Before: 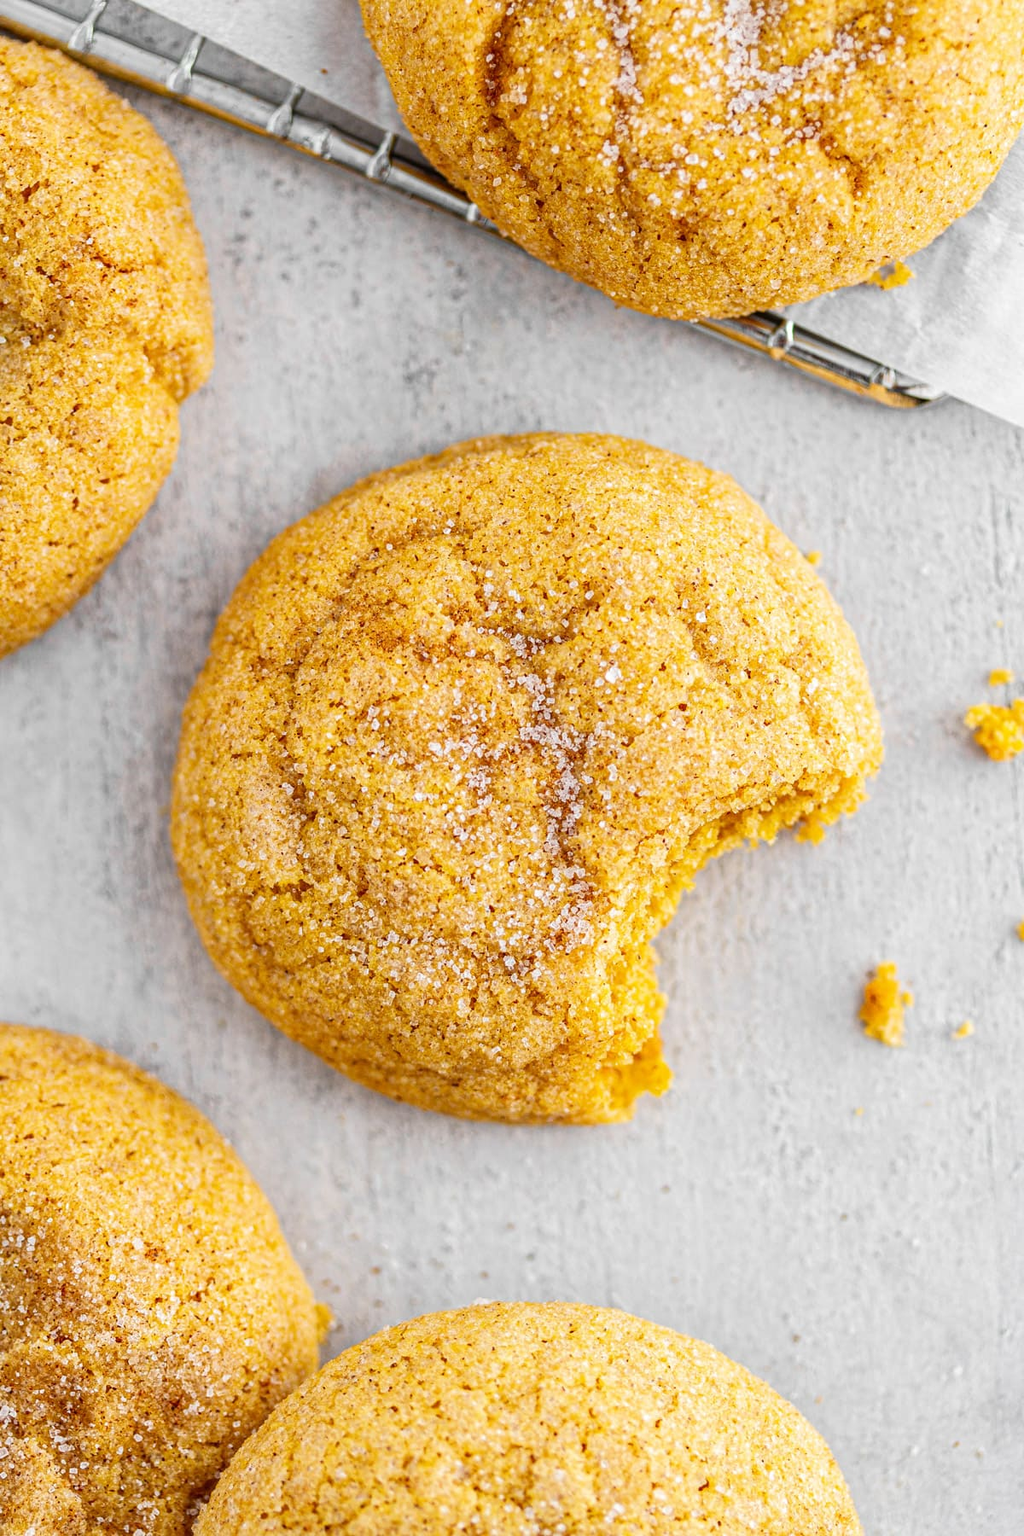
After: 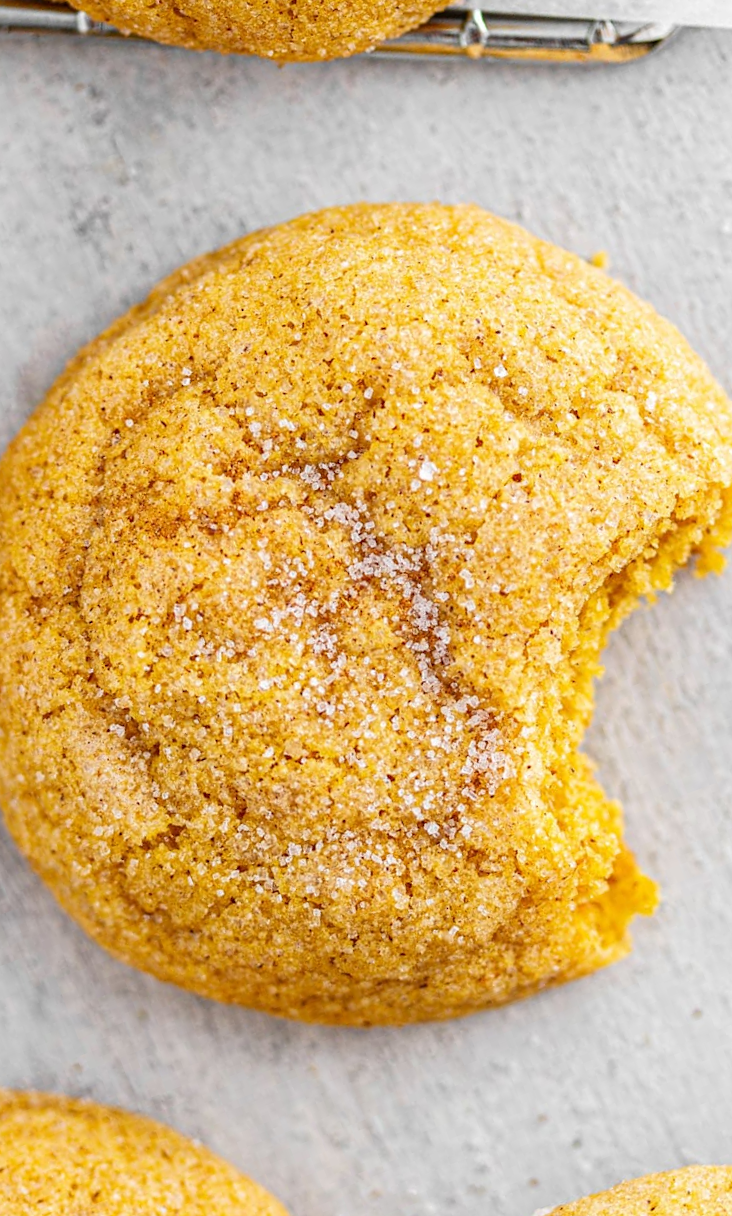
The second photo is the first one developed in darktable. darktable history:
crop and rotate: angle 20.58°, left 6.785%, right 3.828%, bottom 1.128%
